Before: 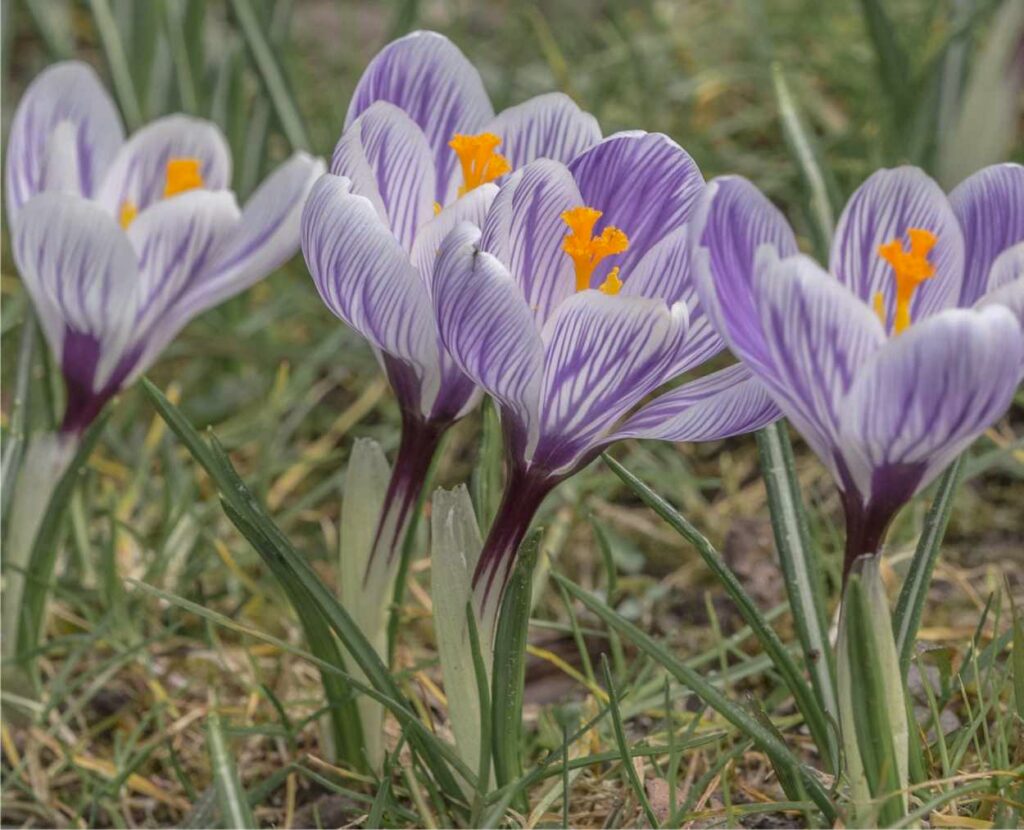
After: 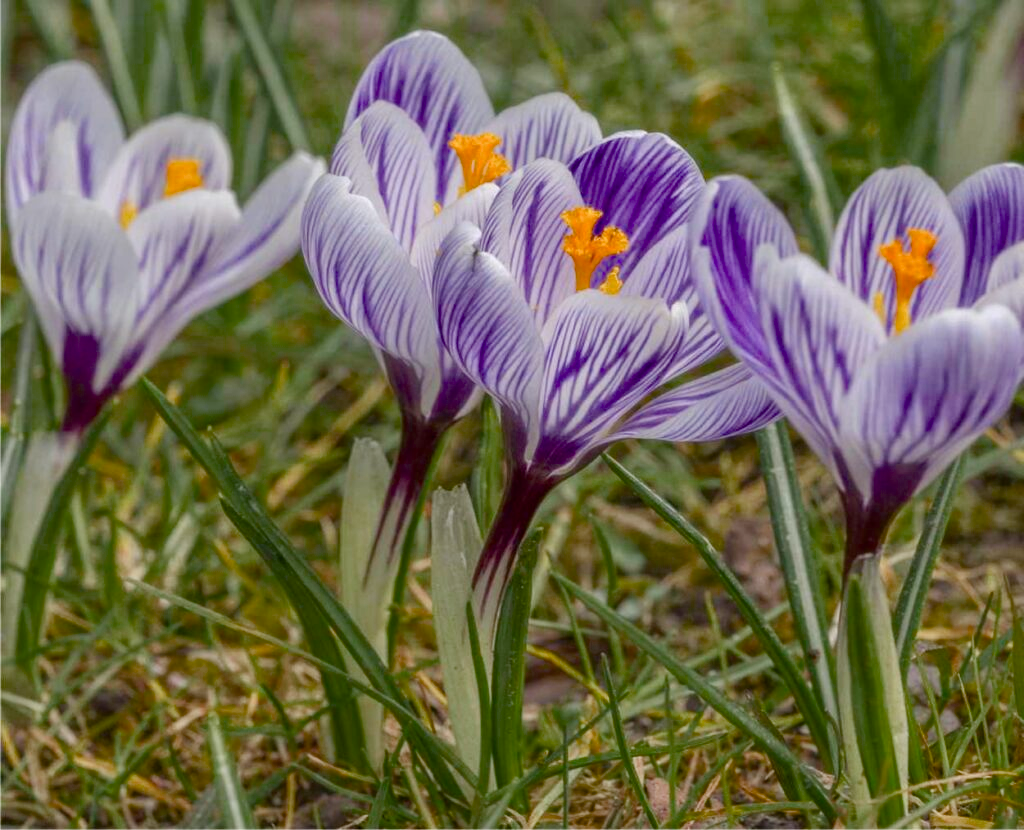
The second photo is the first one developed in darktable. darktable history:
tone equalizer: edges refinement/feathering 500, mask exposure compensation -1.57 EV, preserve details no
color balance rgb: perceptual saturation grading › global saturation 0.627%, perceptual saturation grading › highlights -17.929%, perceptual saturation grading › mid-tones 33.805%, perceptual saturation grading › shadows 50.308%, global vibrance 15.832%, saturation formula JzAzBz (2021)
